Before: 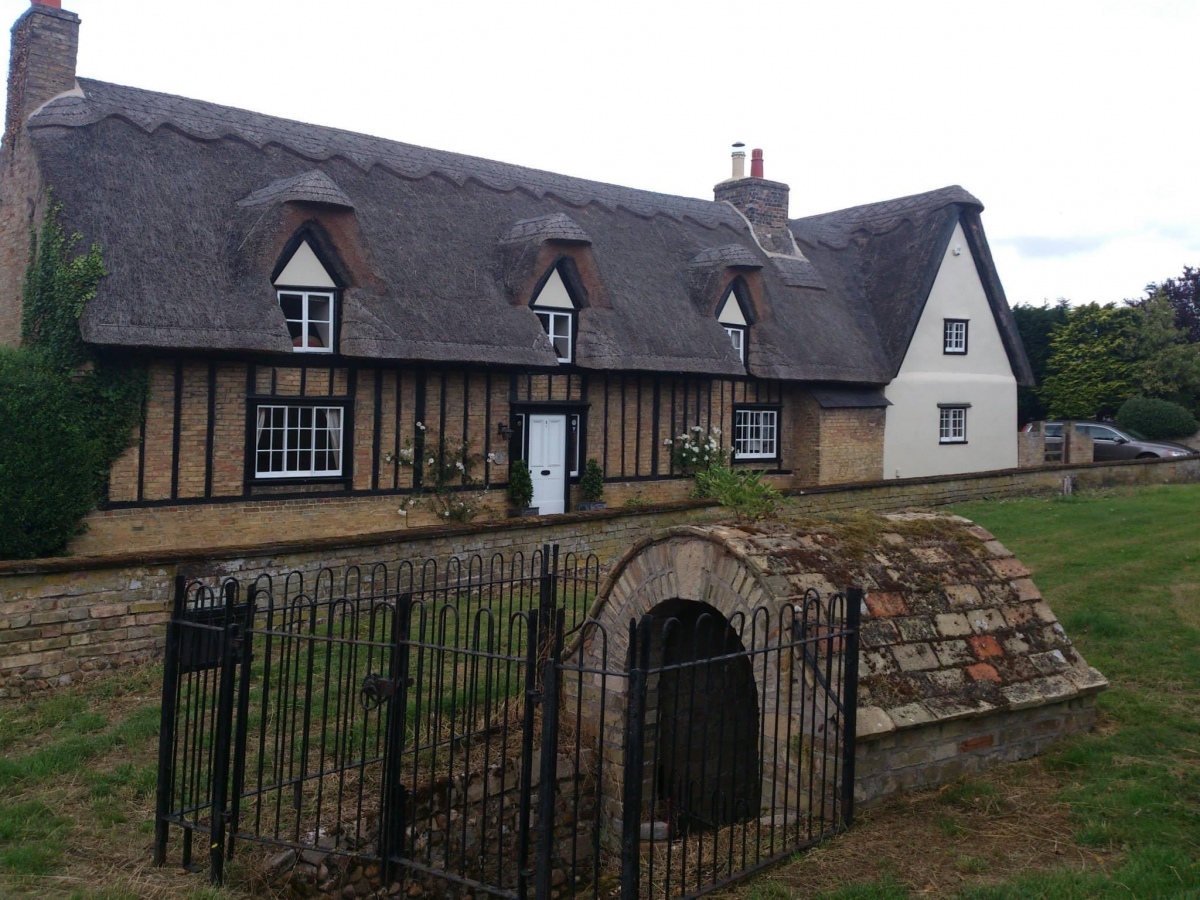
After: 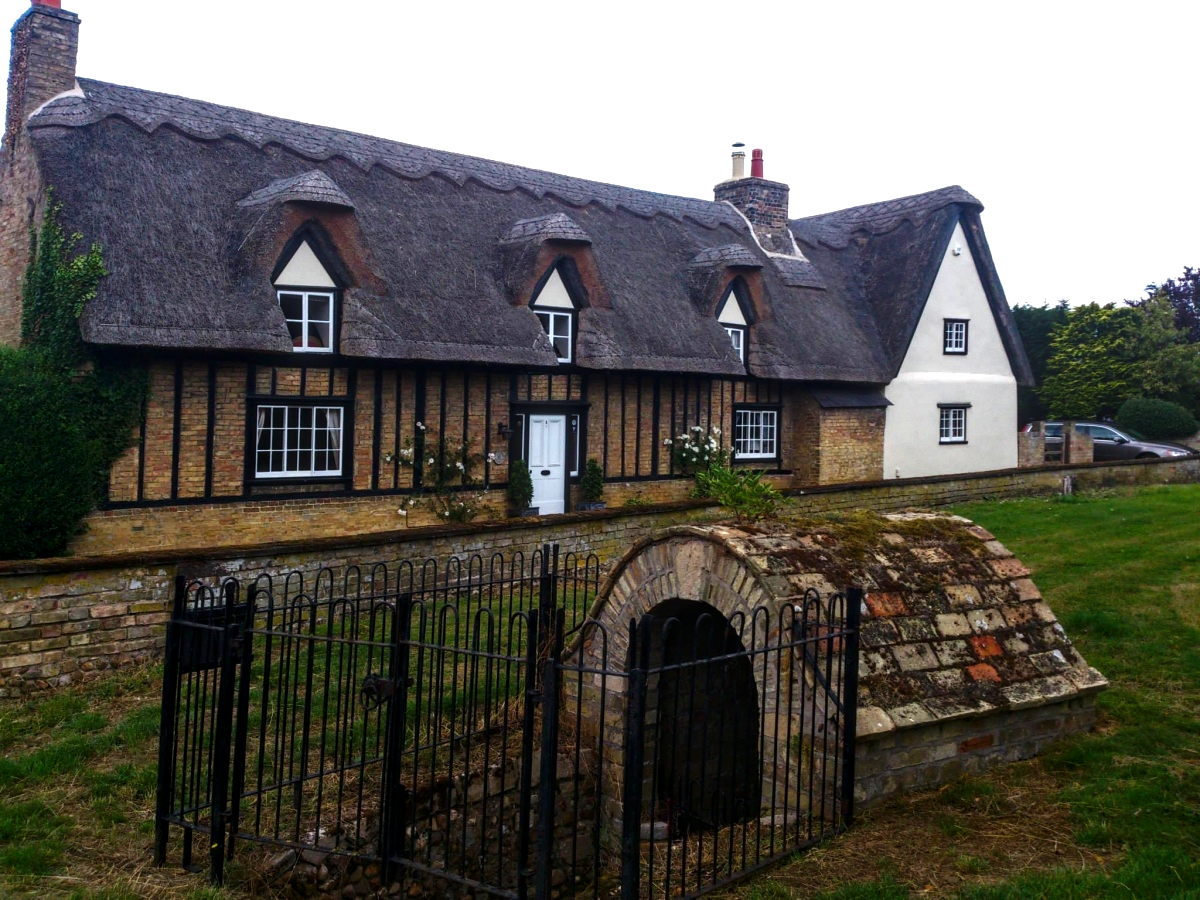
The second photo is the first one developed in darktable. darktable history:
tone curve: curves: ch0 [(0, 0.032) (0.181, 0.156) (0.751, 0.762) (1, 1)], preserve colors none
local contrast: detail 150%
color balance rgb: linear chroma grading › global chroma 9.906%, perceptual saturation grading › global saturation 20%, perceptual saturation grading › highlights -25.16%, perceptual saturation grading › shadows 50.211%, perceptual brilliance grading › highlights 14.226%, perceptual brilliance grading › shadows -19.339%, global vibrance 14.159%
